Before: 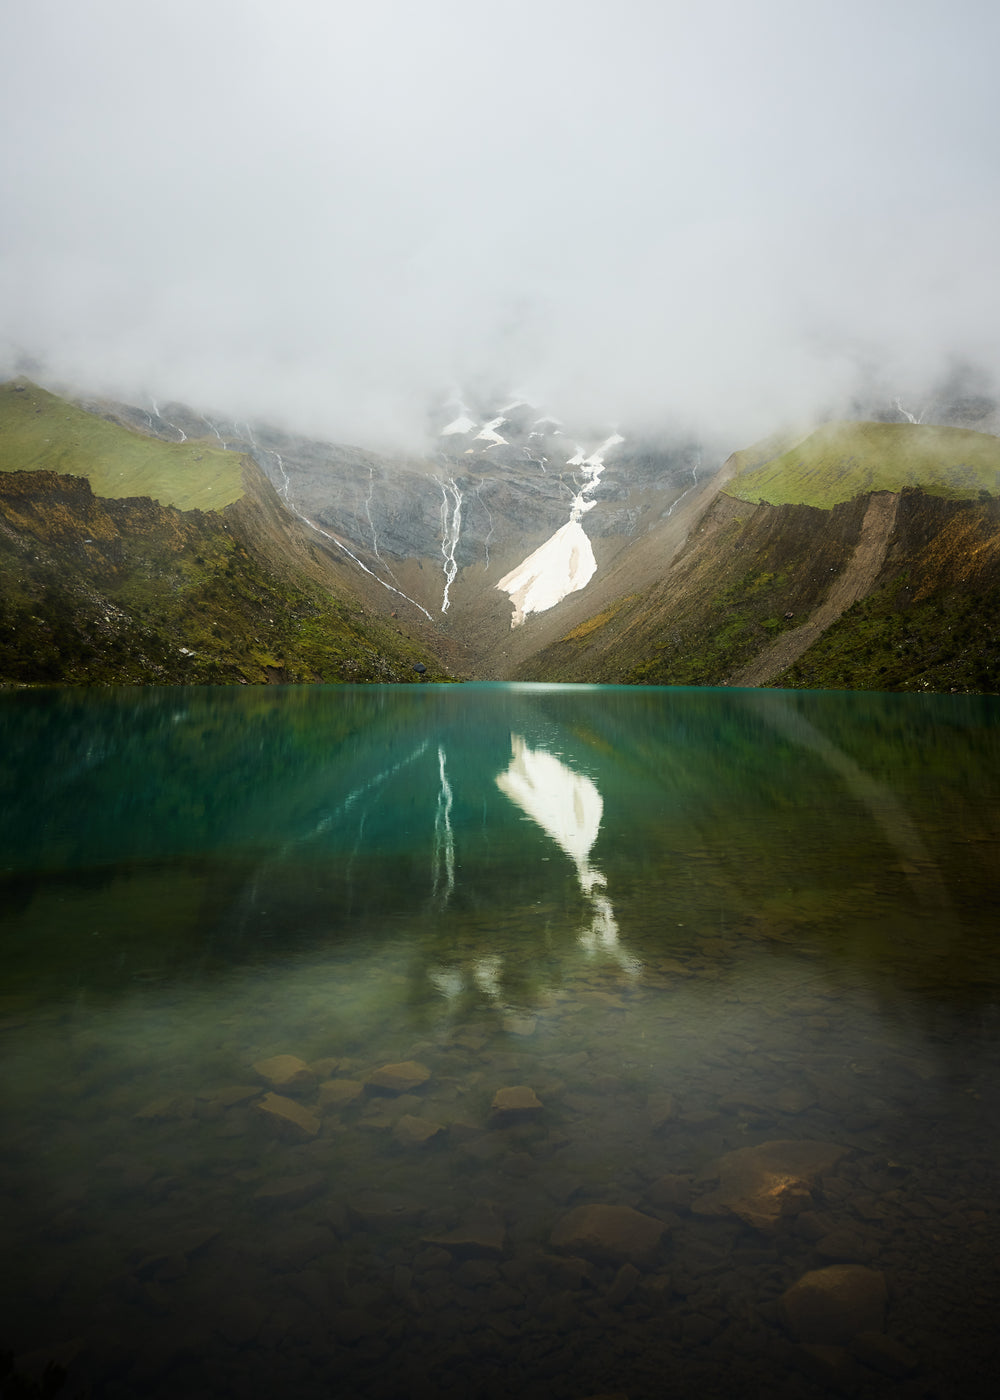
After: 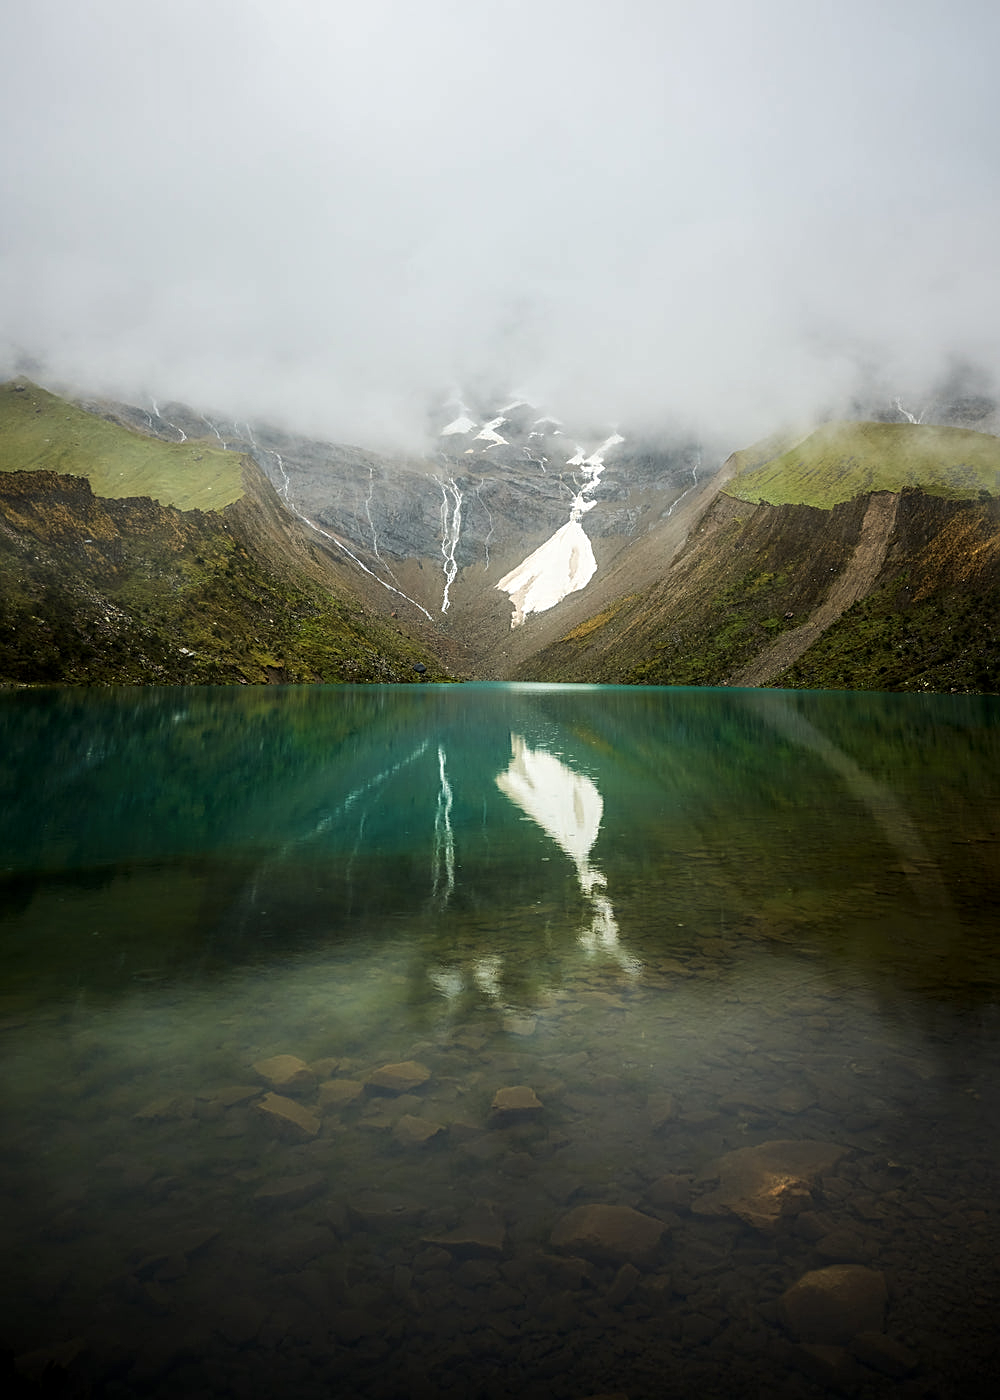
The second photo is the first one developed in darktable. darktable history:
local contrast: on, module defaults
sharpen: on, module defaults
tone equalizer: -8 EV 0.086 EV, edges refinement/feathering 500, mask exposure compensation -1.57 EV, preserve details no
